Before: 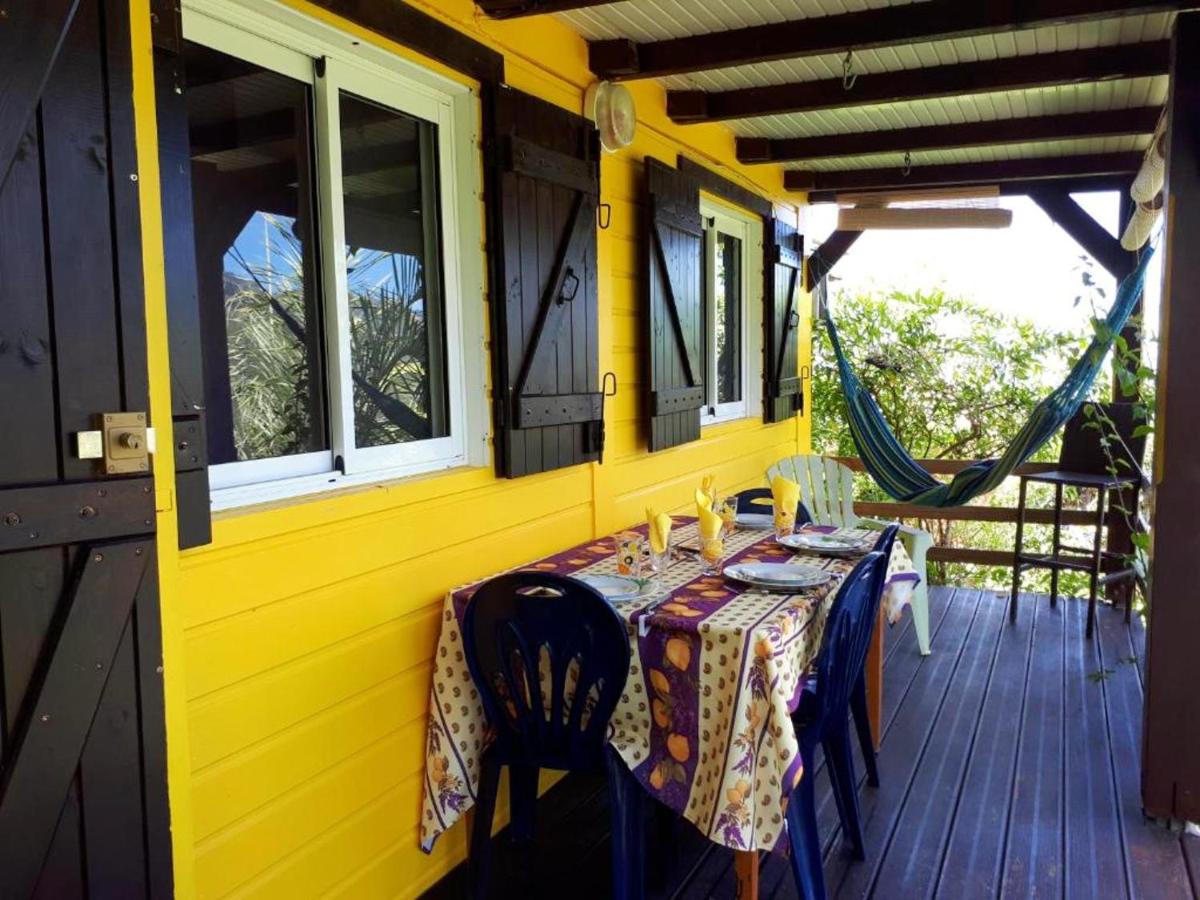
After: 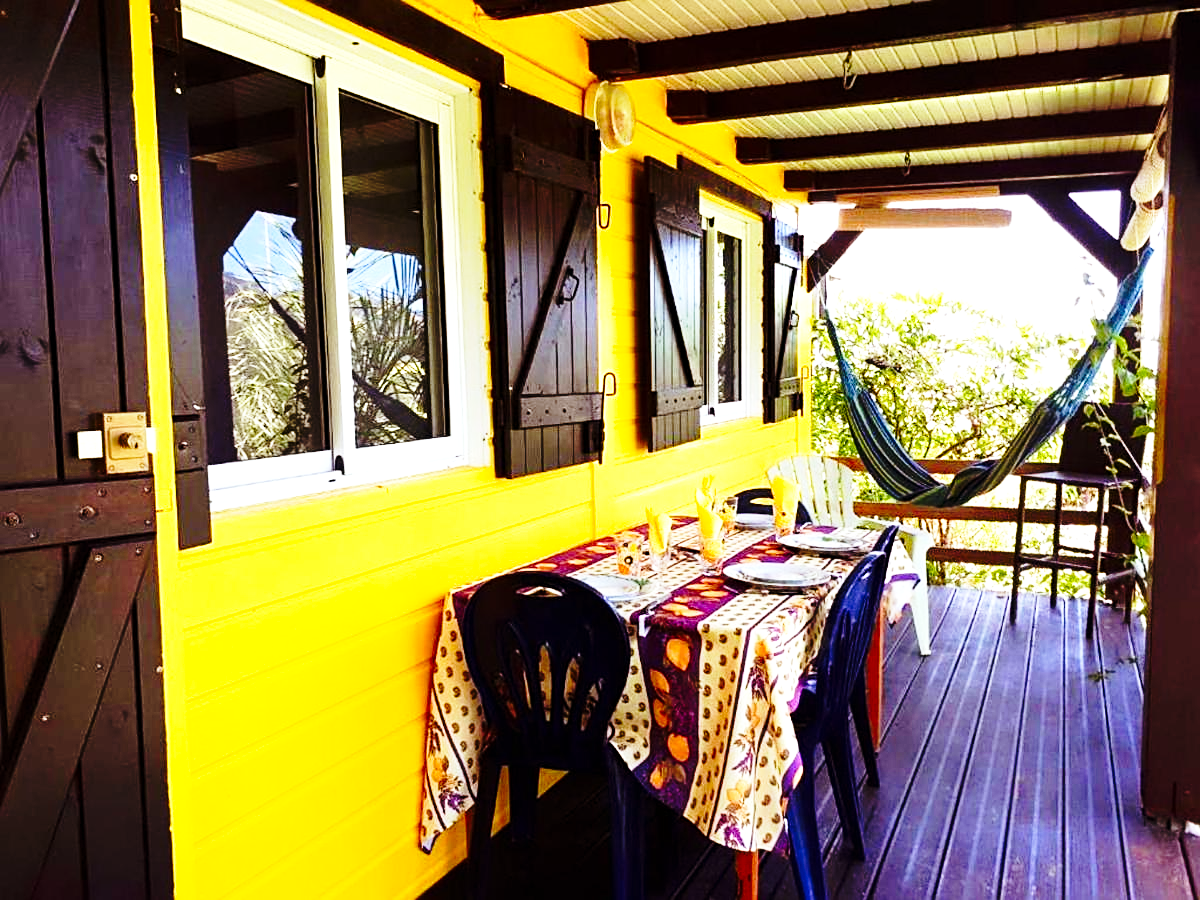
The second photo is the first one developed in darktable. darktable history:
rgb levels: mode RGB, independent channels, levels [[0, 0.5, 1], [0, 0.521, 1], [0, 0.536, 1]]
exposure: exposure 0.648 EV, compensate highlight preservation false
sharpen: on, module defaults
base curve: curves: ch0 [(0, 0) (0.04, 0.03) (0.133, 0.232) (0.448, 0.748) (0.843, 0.968) (1, 1)], preserve colors none
